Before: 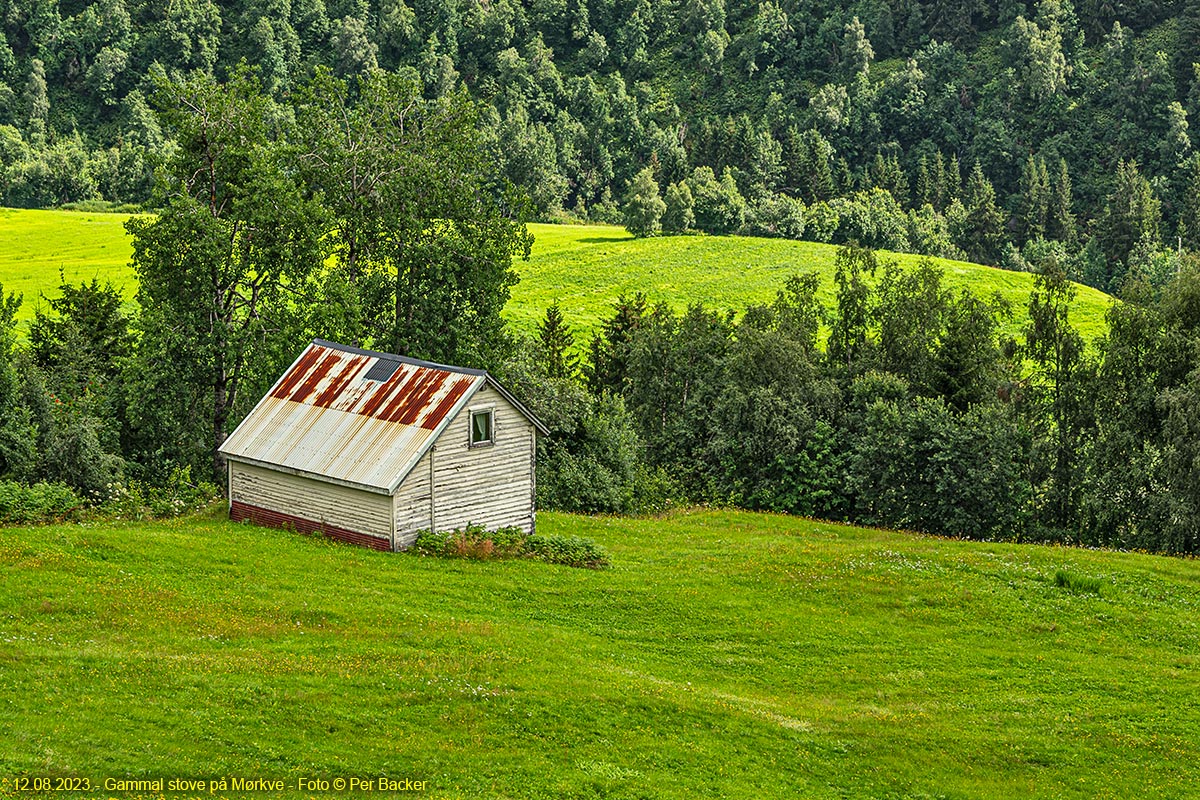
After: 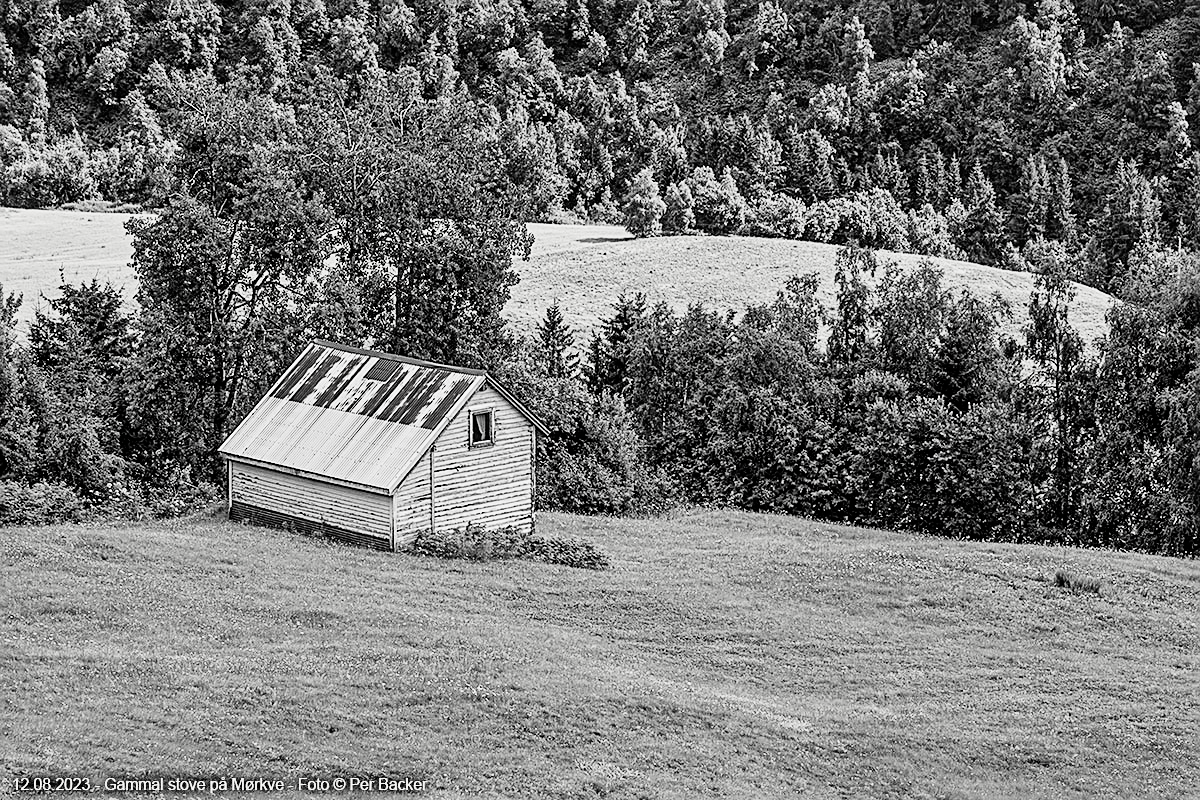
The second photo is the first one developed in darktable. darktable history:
filmic rgb: black relative exposure -5.08 EV, white relative exposure 3.99 EV, hardness 2.88, contrast 1.298, highlights saturation mix -10.33%
contrast brightness saturation: saturation -0.99
exposure: black level correction 0.001, exposure 0.499 EV, compensate highlight preservation false
sharpen: on, module defaults
